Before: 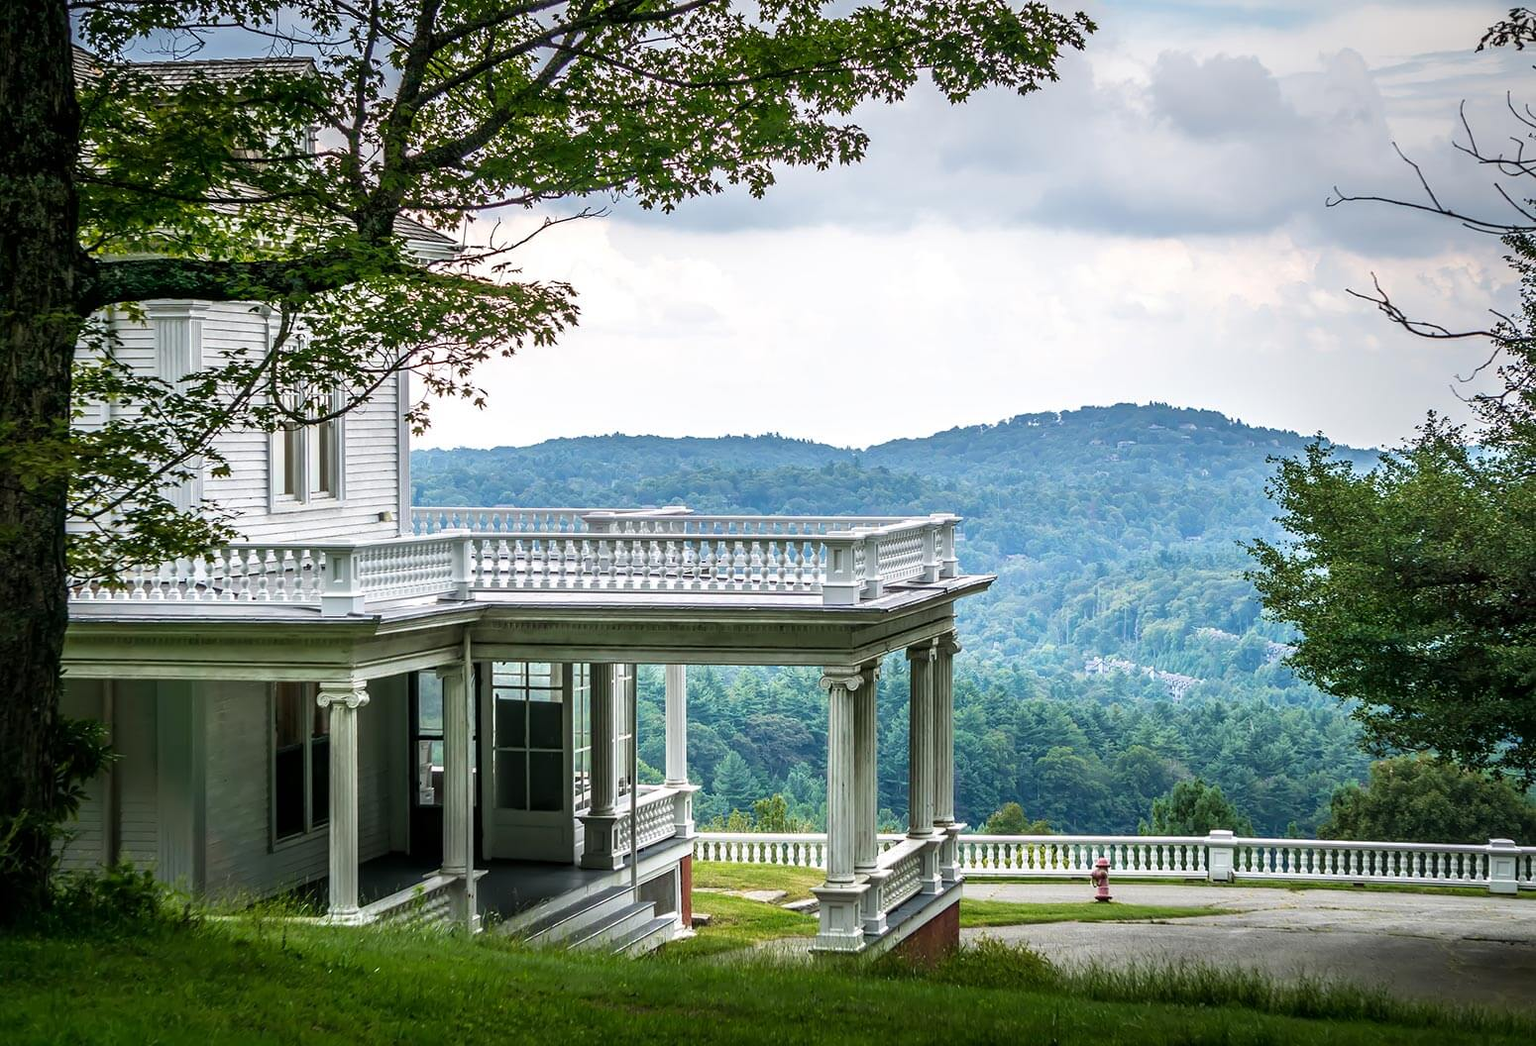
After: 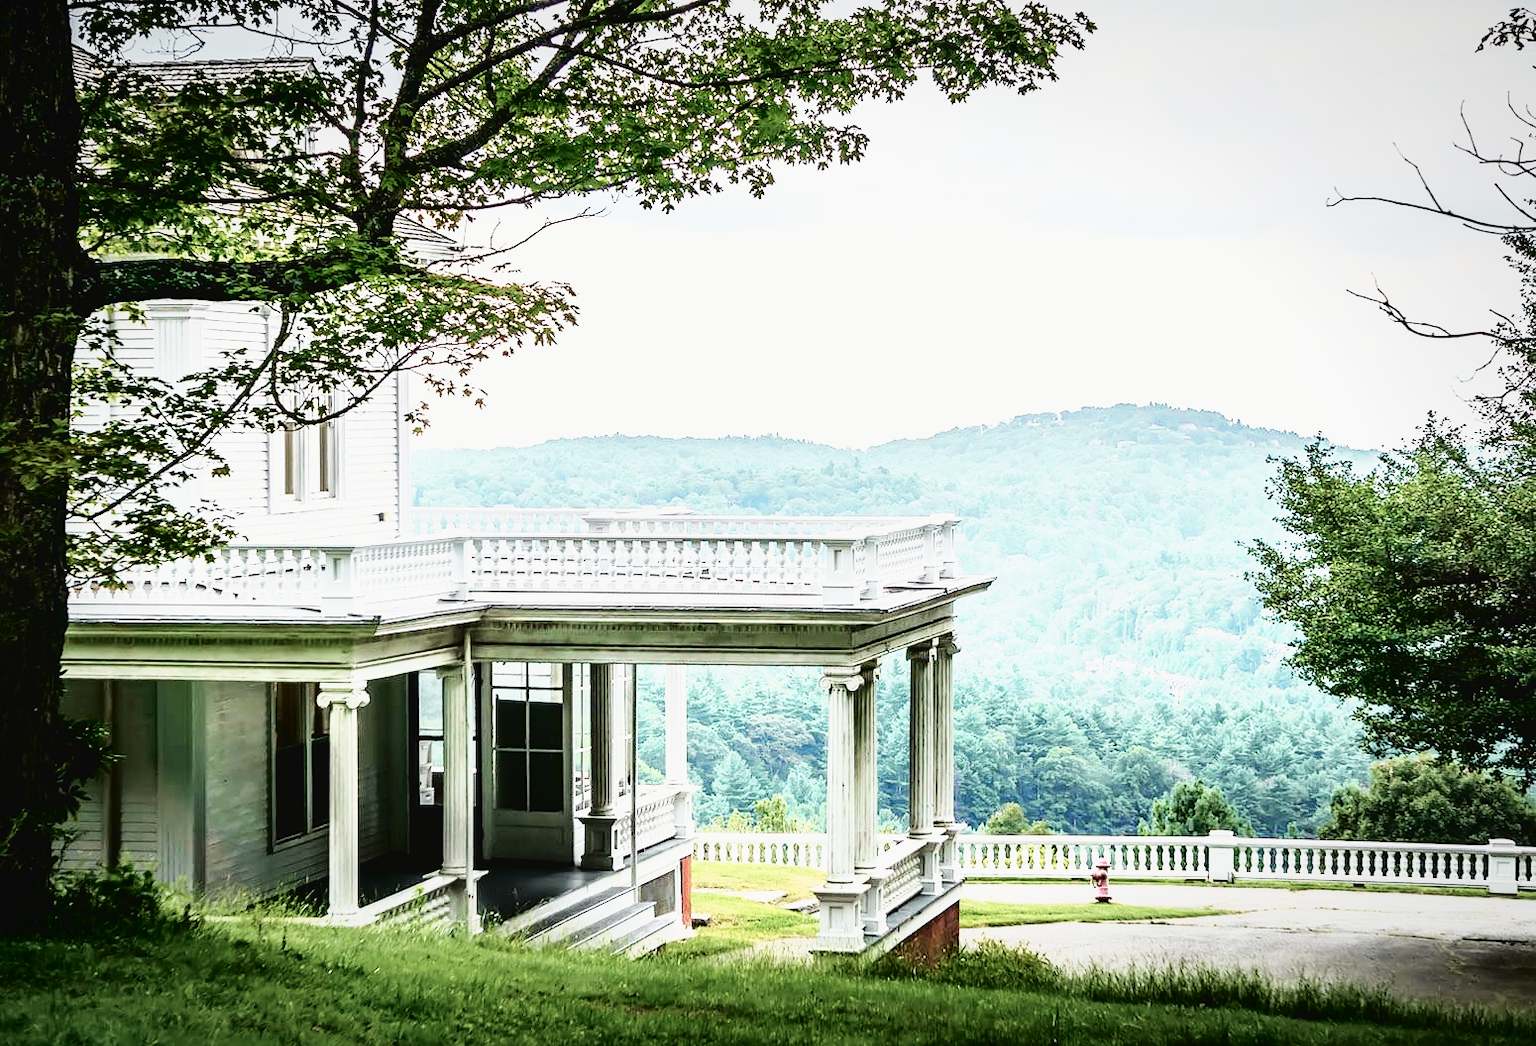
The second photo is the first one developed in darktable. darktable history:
base curve: curves: ch0 [(0, 0.003) (0.001, 0.002) (0.006, 0.004) (0.02, 0.022) (0.048, 0.086) (0.094, 0.234) (0.162, 0.431) (0.258, 0.629) (0.385, 0.8) (0.548, 0.918) (0.751, 0.988) (1, 1)], preserve colors none
tone curve: curves: ch0 [(0.003, 0.029) (0.037, 0.036) (0.149, 0.117) (0.297, 0.318) (0.422, 0.474) (0.531, 0.6) (0.743, 0.809) (0.889, 0.941) (1, 0.98)]; ch1 [(0, 0) (0.305, 0.325) (0.453, 0.437) (0.482, 0.479) (0.501, 0.5) (0.506, 0.503) (0.564, 0.578) (0.587, 0.625) (0.666, 0.727) (1, 1)]; ch2 [(0, 0) (0.323, 0.277) (0.408, 0.399) (0.45, 0.48) (0.499, 0.502) (0.512, 0.523) (0.57, 0.595) (0.653, 0.671) (0.768, 0.744) (1, 1)], color space Lab, independent channels, preserve colors none
contrast brightness saturation: contrast 0.095, saturation -0.363
color calibration: illuminant custom, x 0.347, y 0.364, temperature 4932.75 K
vignetting: fall-off radius 100.08%, brightness -0.407, saturation -0.296, width/height ratio 1.345
